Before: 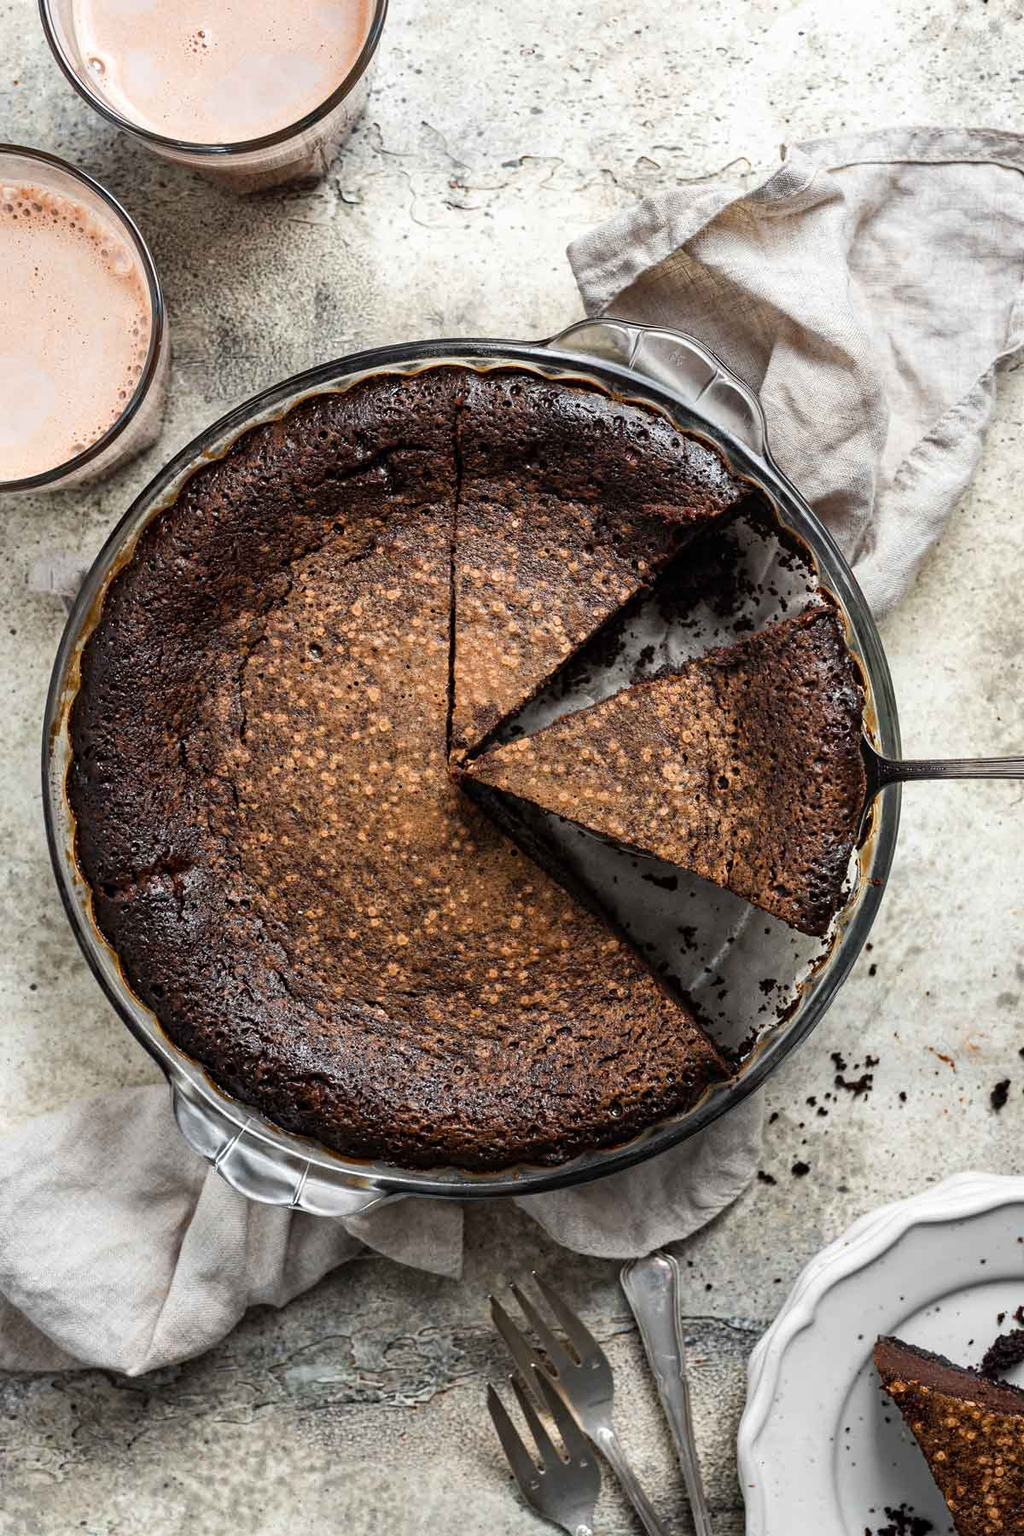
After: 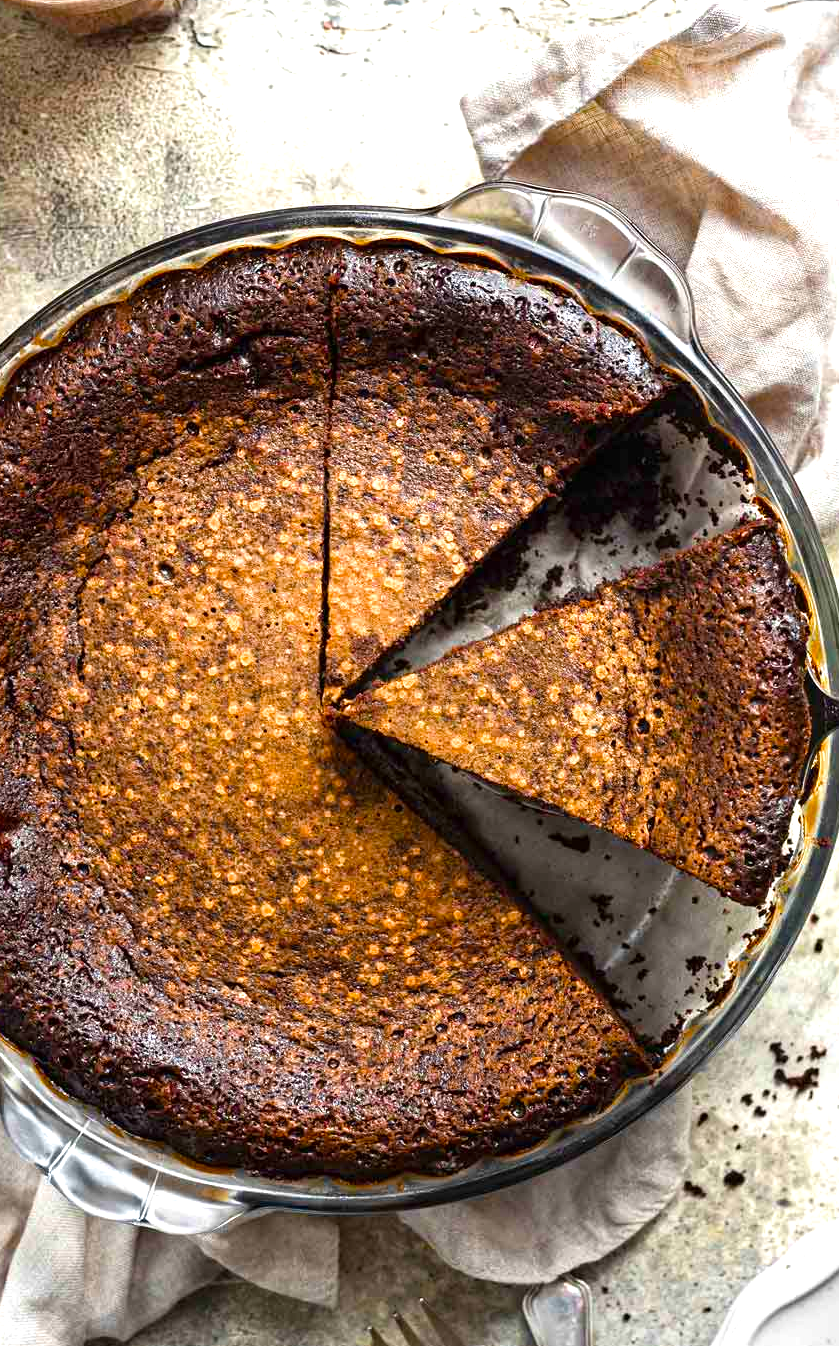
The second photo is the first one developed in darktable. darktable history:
exposure: black level correction 0, exposure 0.7 EV, compensate highlight preservation false
velvia: strength 32%, mid-tones bias 0.2
crop and rotate: left 17.046%, top 10.659%, right 12.989%, bottom 14.553%
color balance rgb: perceptual saturation grading › global saturation 10%, global vibrance 10%
